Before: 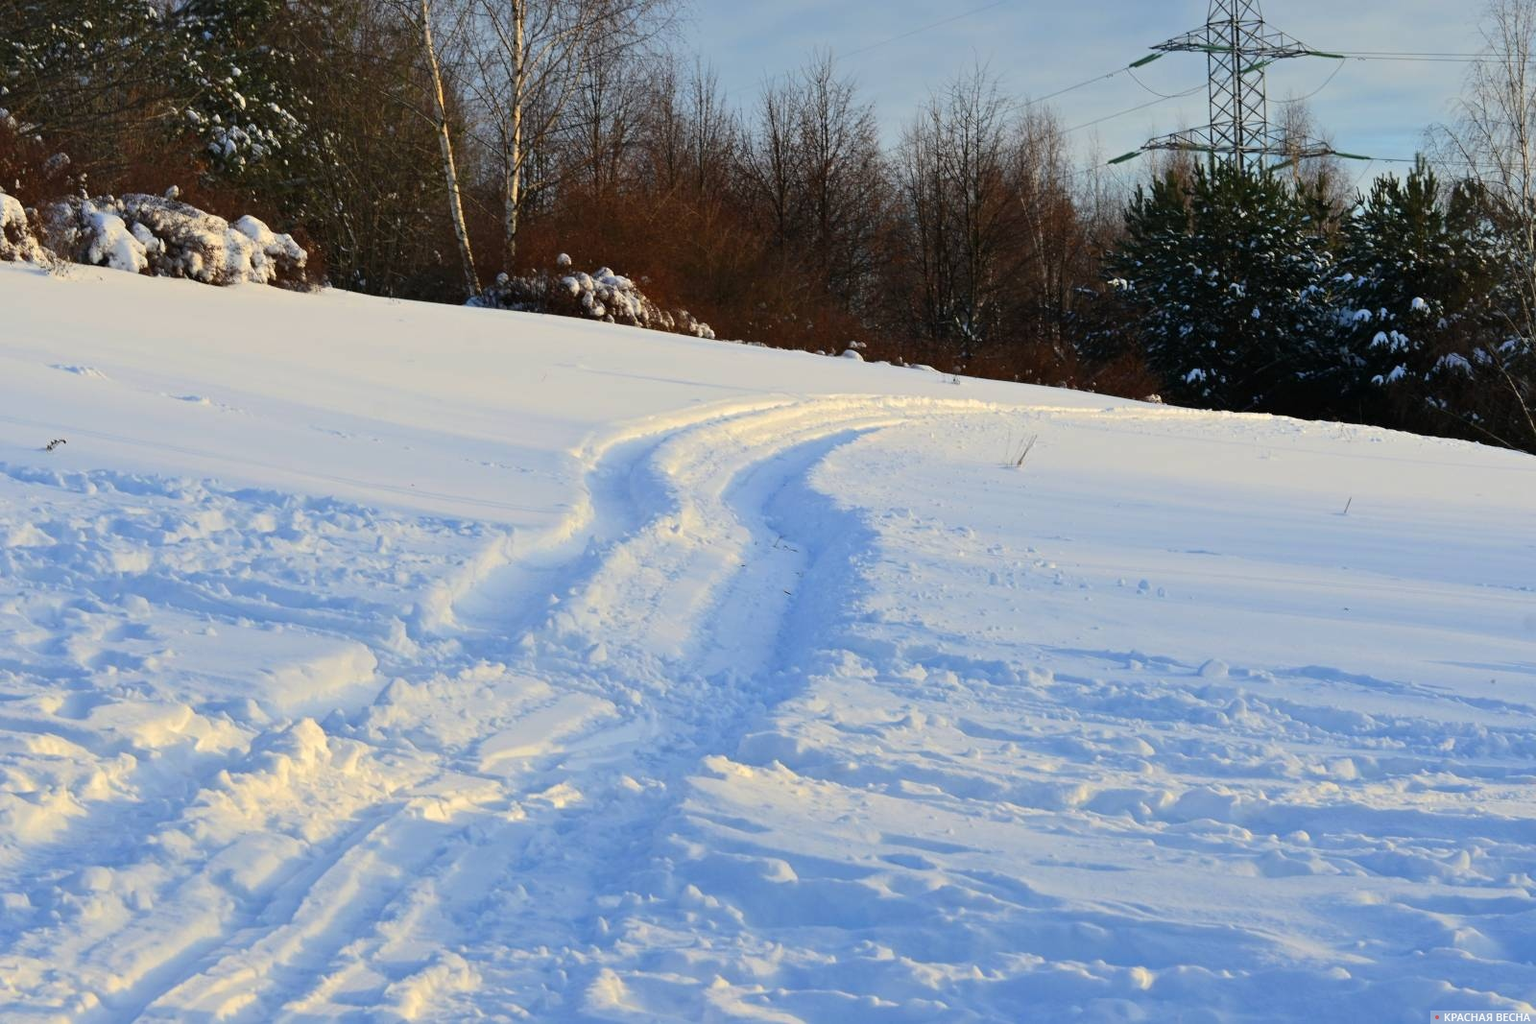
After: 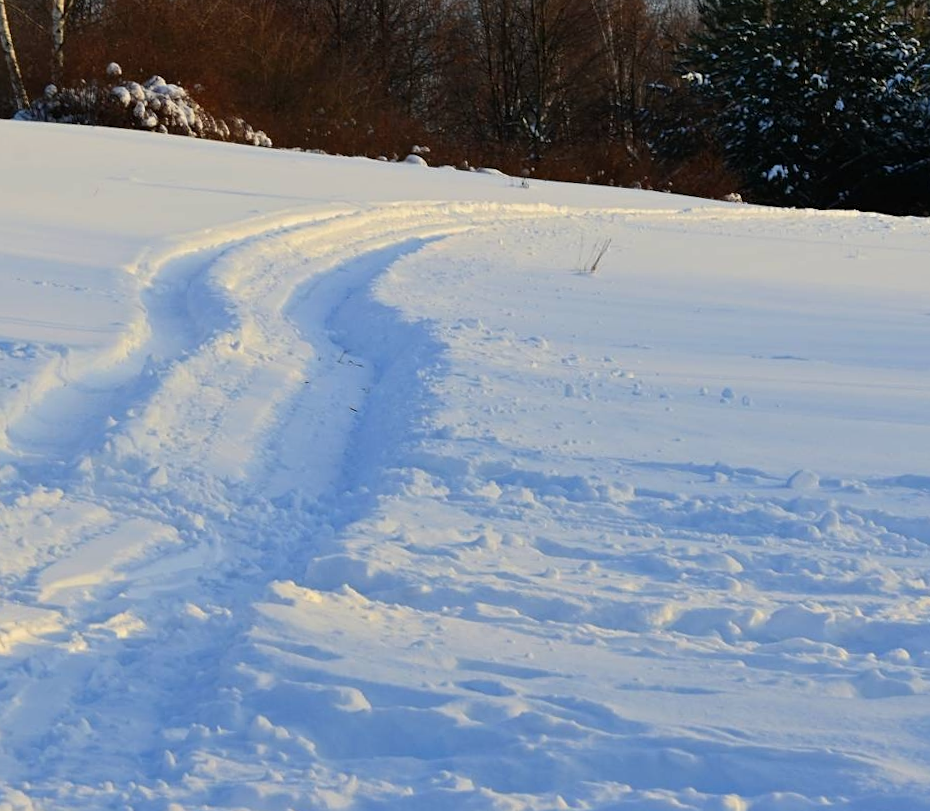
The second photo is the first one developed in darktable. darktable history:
crop and rotate: left 28.256%, top 17.734%, right 12.656%, bottom 3.573%
exposure: exposure -0.151 EV, compensate highlight preservation false
sharpen: amount 0.2
rotate and perspective: rotation -1.32°, lens shift (horizontal) -0.031, crop left 0.015, crop right 0.985, crop top 0.047, crop bottom 0.982
